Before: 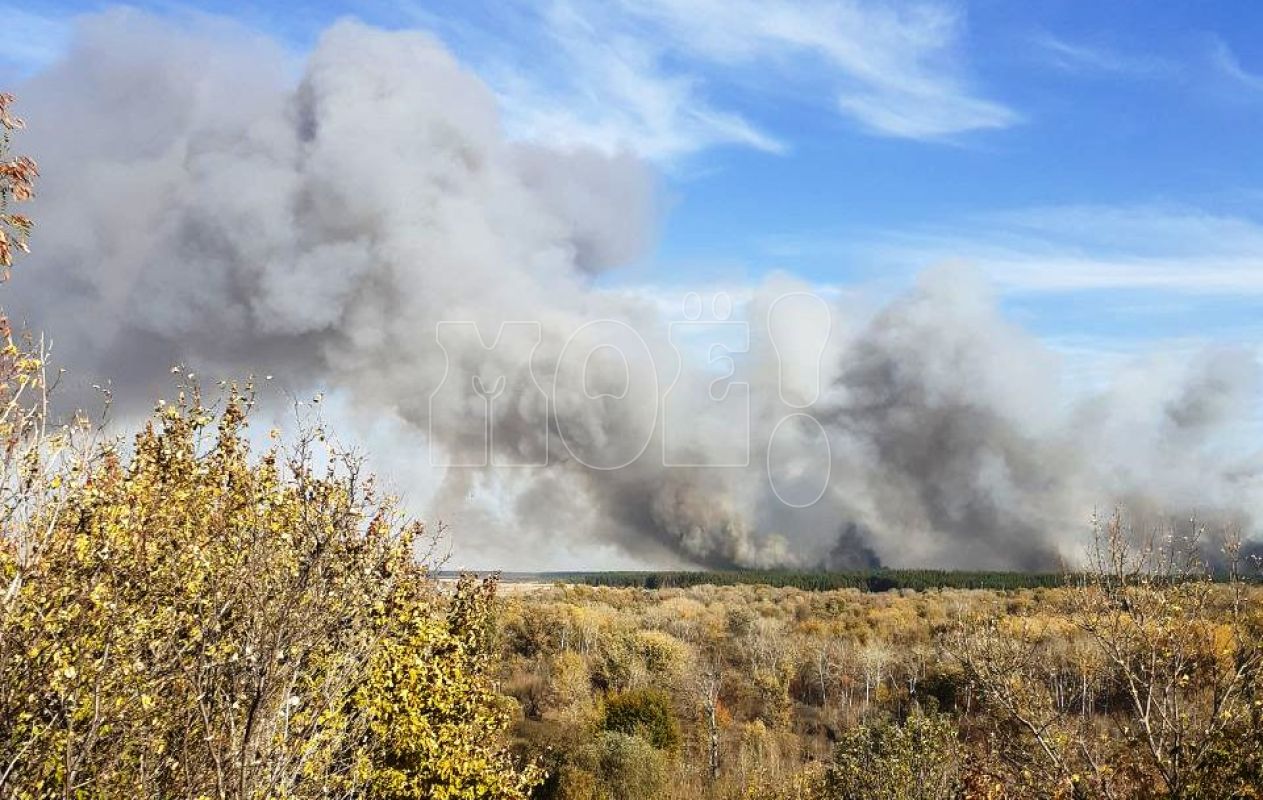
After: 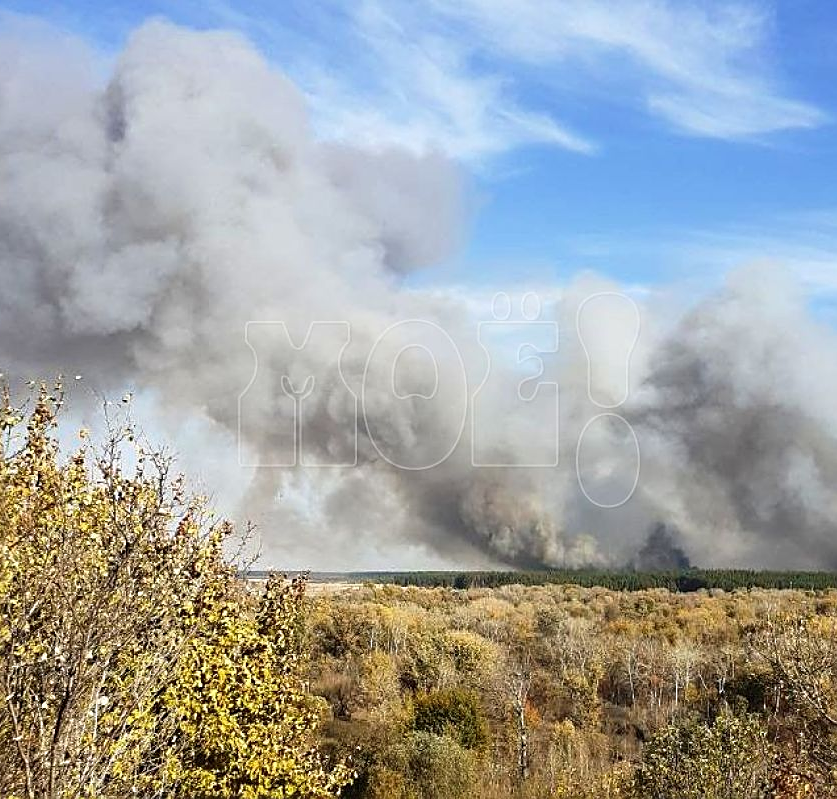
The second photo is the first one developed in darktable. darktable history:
sharpen: on, module defaults
crop and rotate: left 15.207%, right 18.48%
